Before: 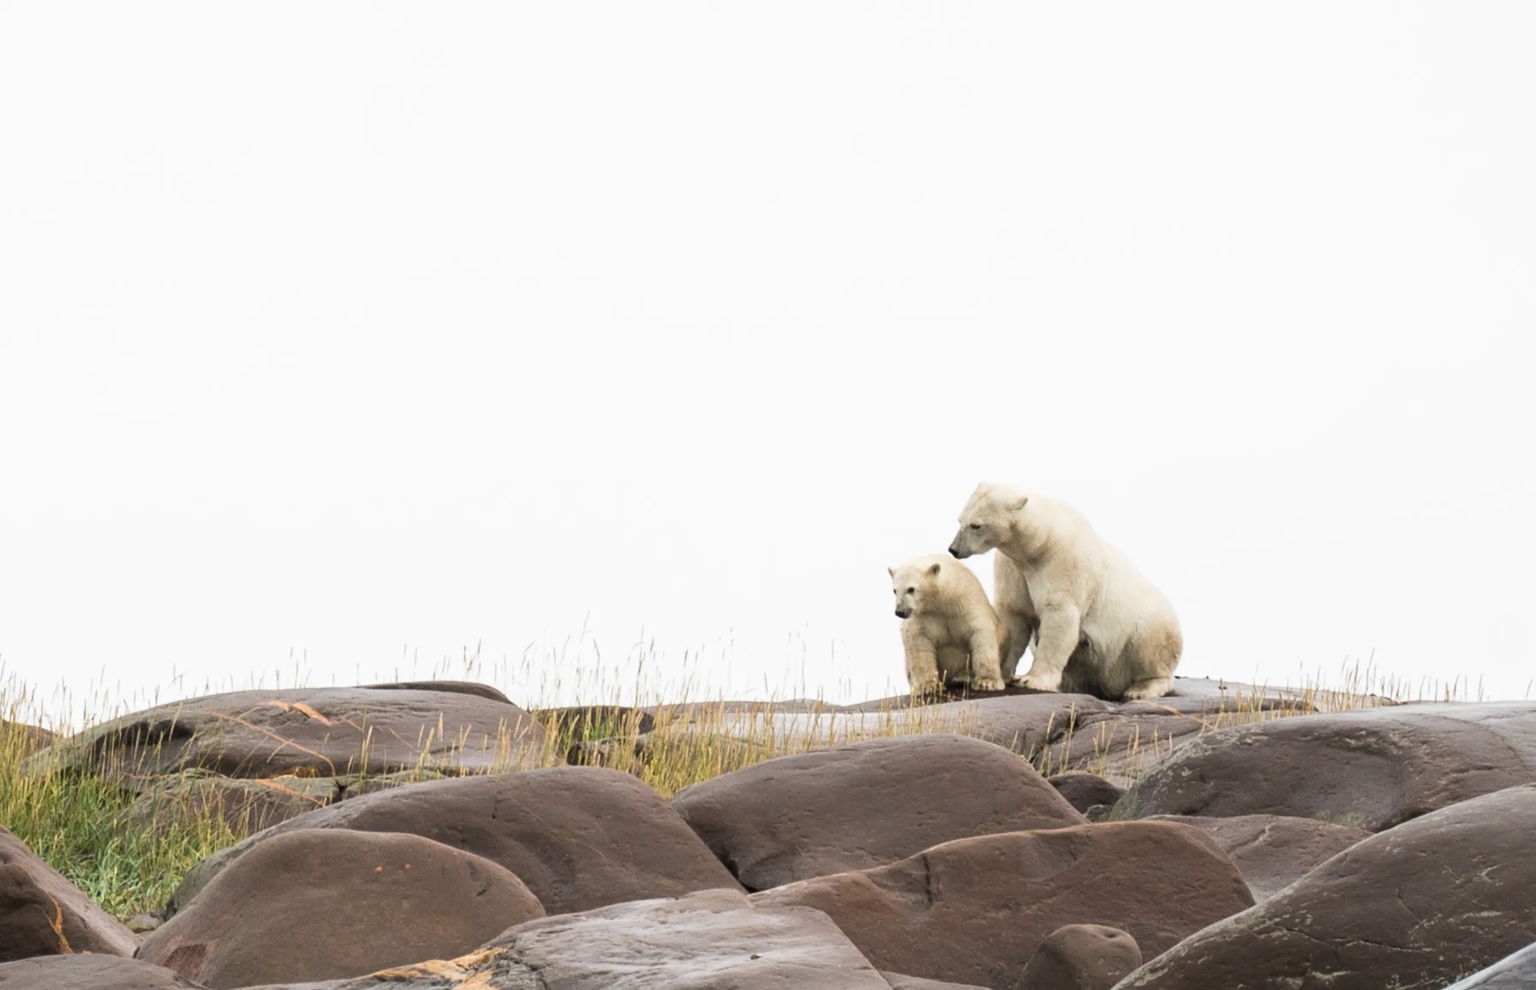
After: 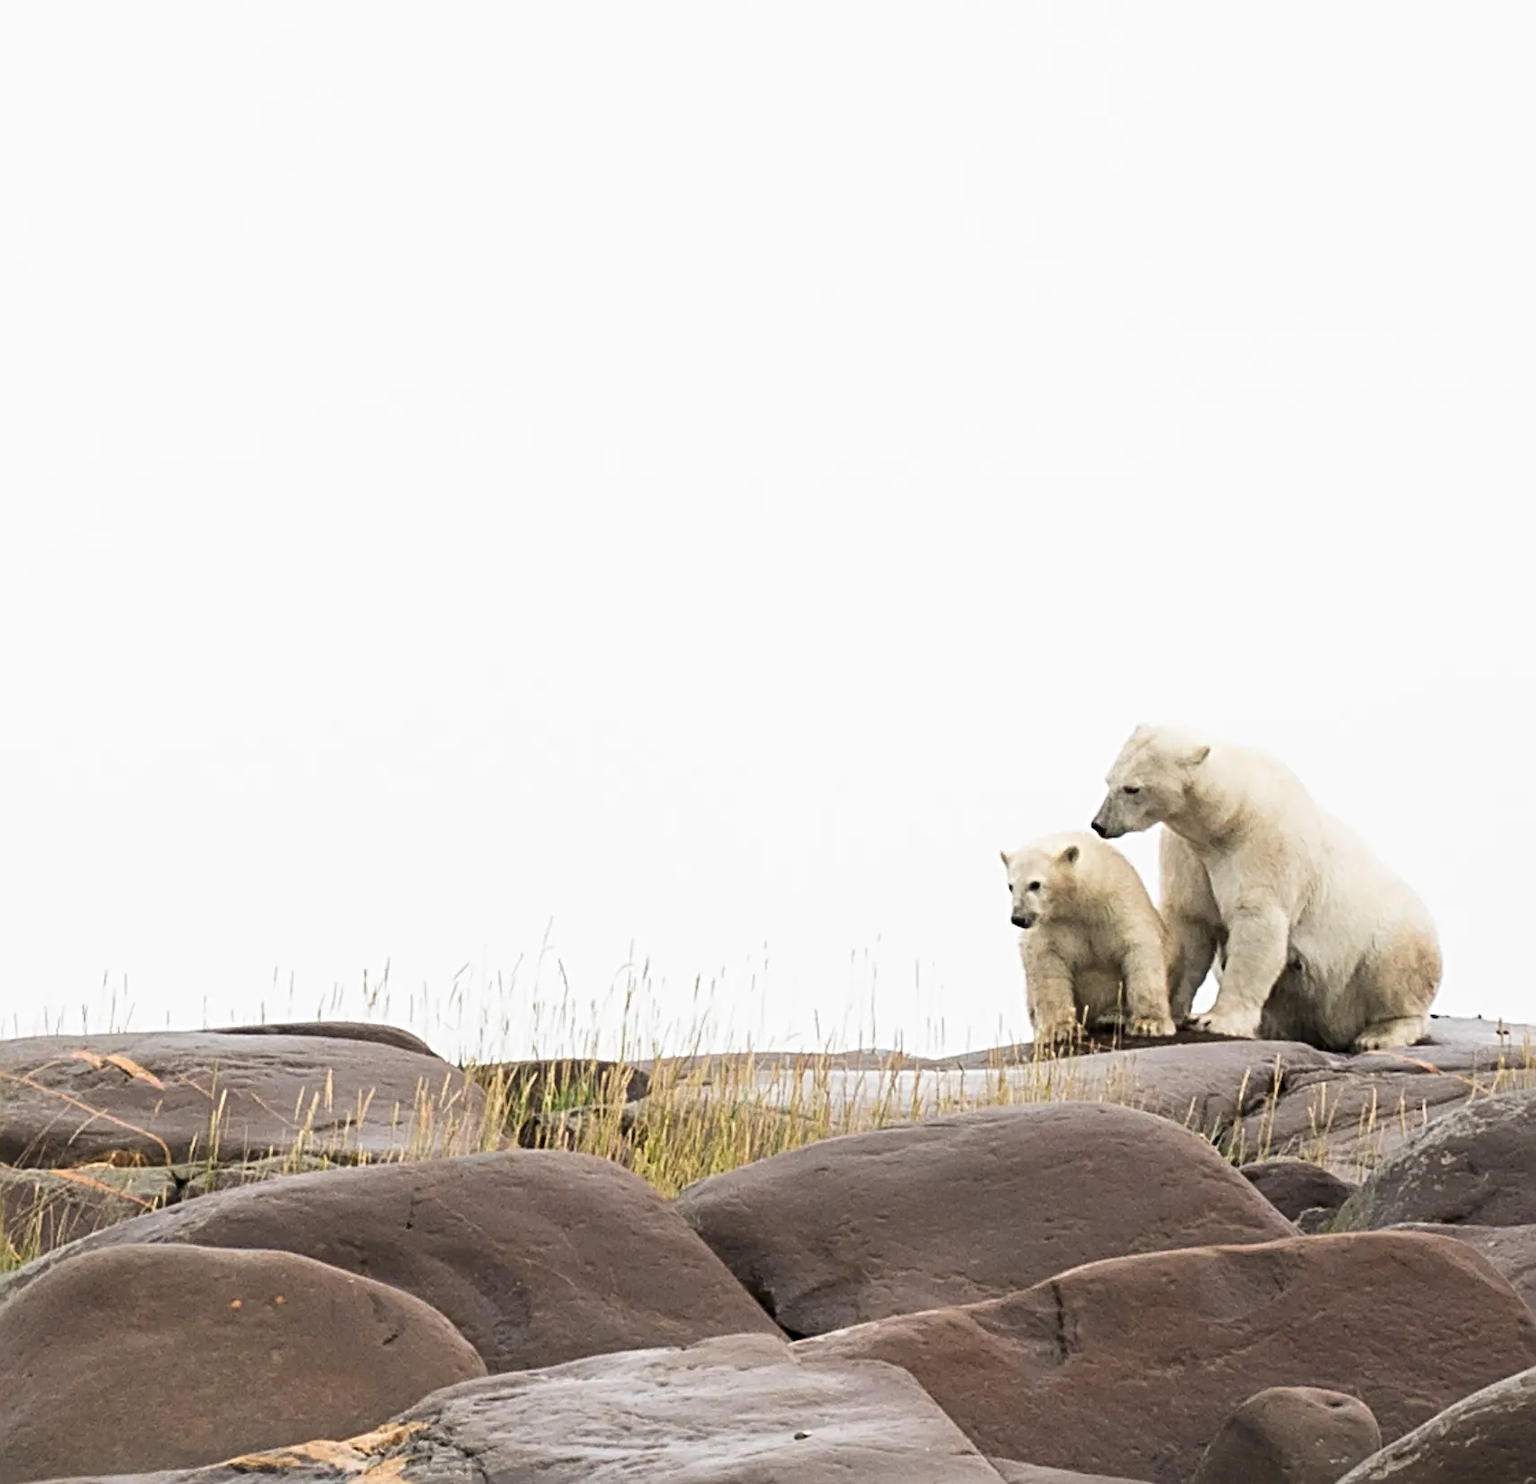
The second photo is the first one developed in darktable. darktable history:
sharpen: radius 4
base curve: curves: ch0 [(0, 0) (0.283, 0.295) (1, 1)], preserve colors none
crop and rotate: left 14.436%, right 18.898%
